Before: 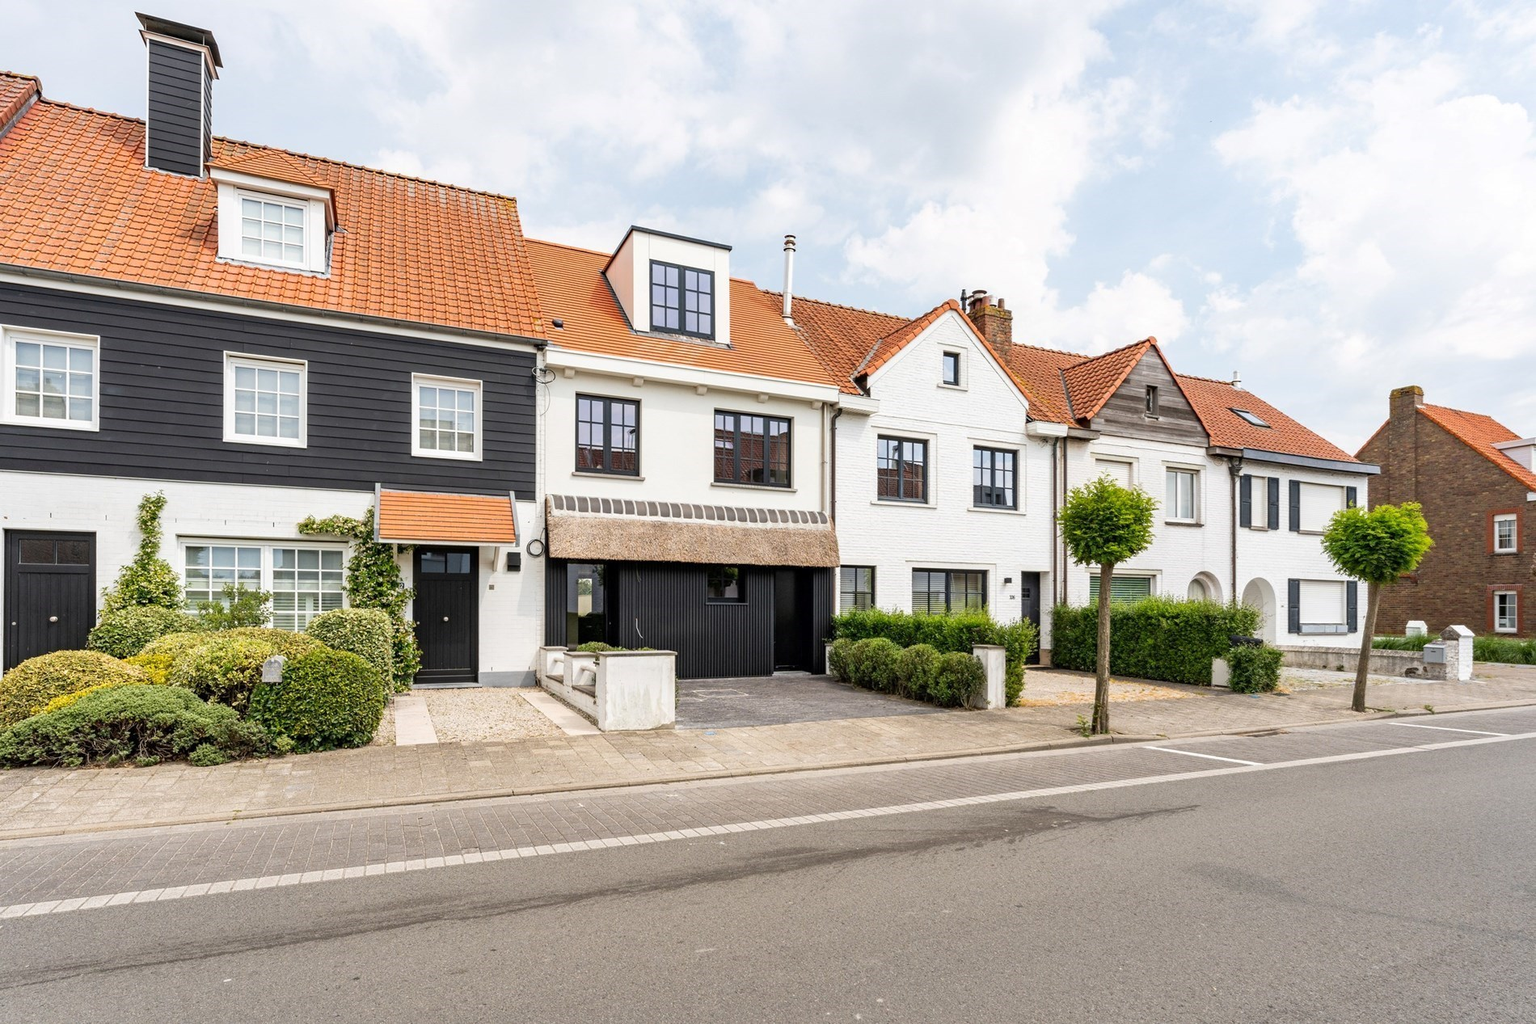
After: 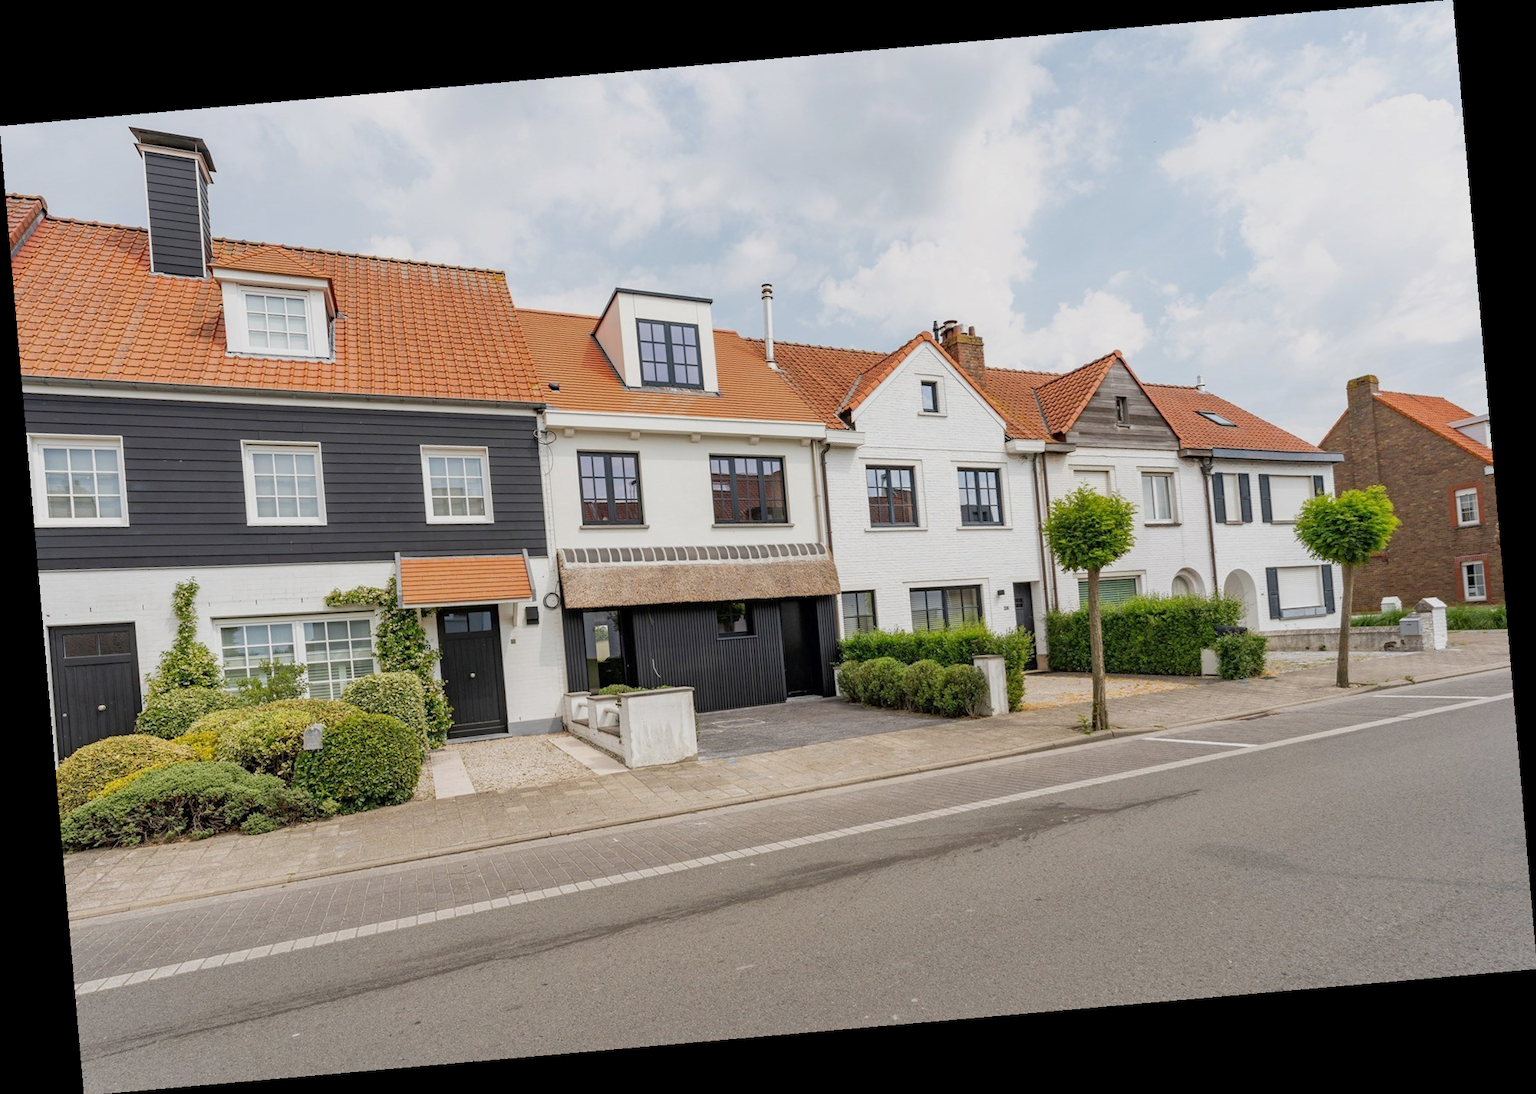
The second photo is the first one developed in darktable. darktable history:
rotate and perspective: rotation -4.98°, automatic cropping off
tone equalizer: -8 EV 0.25 EV, -7 EV 0.417 EV, -6 EV 0.417 EV, -5 EV 0.25 EV, -3 EV -0.25 EV, -2 EV -0.417 EV, -1 EV -0.417 EV, +0 EV -0.25 EV, edges refinement/feathering 500, mask exposure compensation -1.57 EV, preserve details guided filter
